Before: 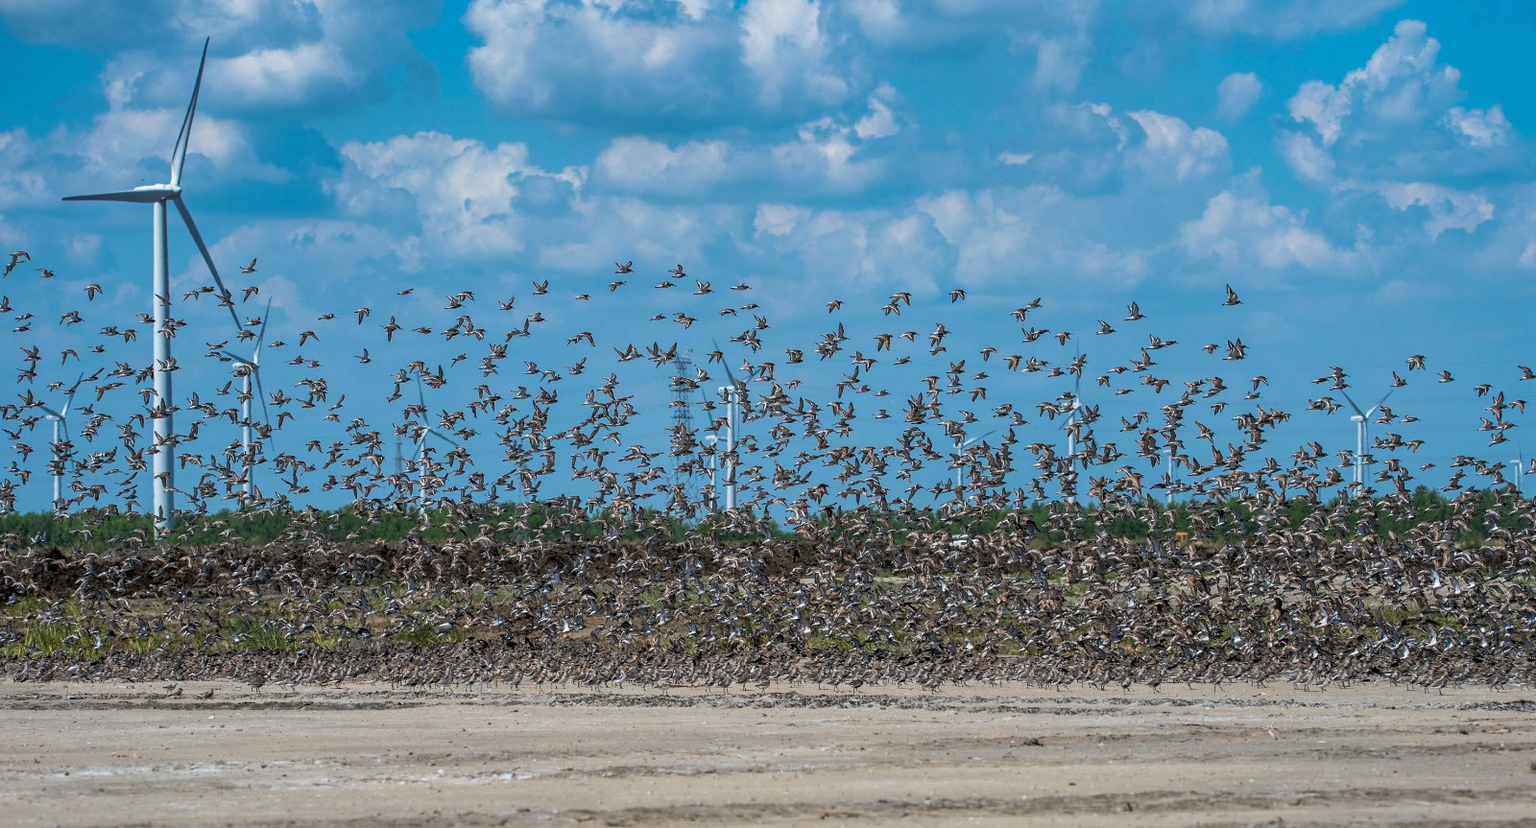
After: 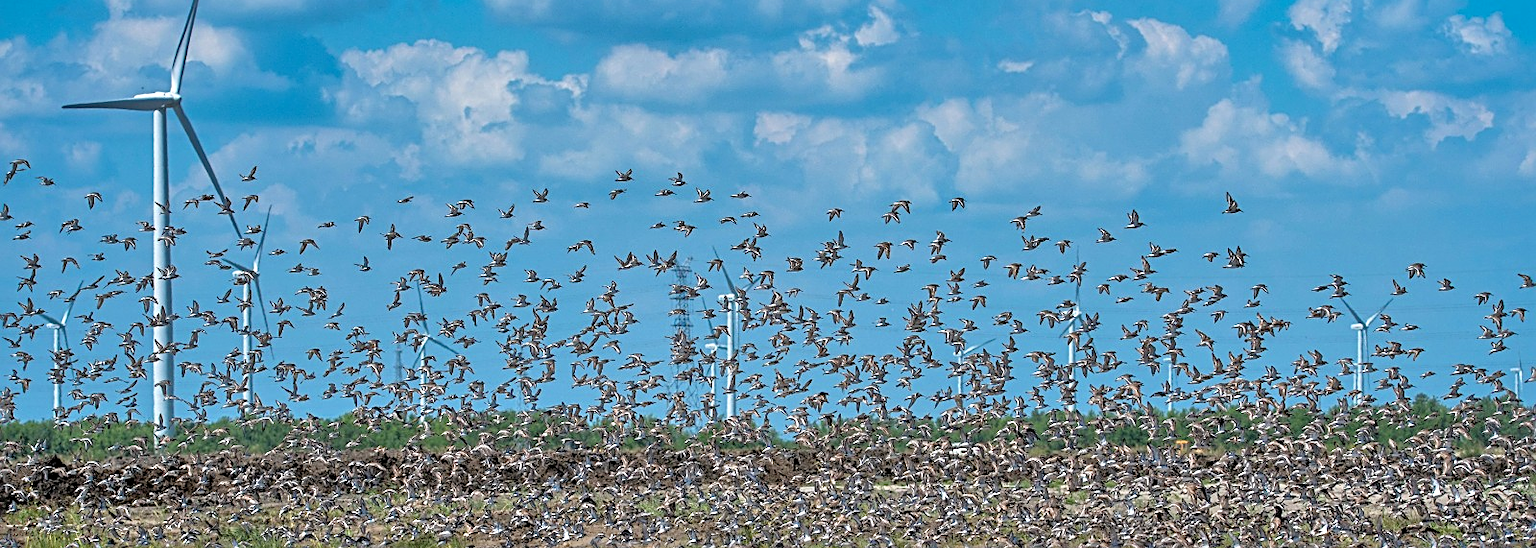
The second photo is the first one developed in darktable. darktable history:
crop: top 11.151%, bottom 22.669%
sharpen: radius 2.737
shadows and highlights: shadows 25.55, highlights -24.32
tone equalizer: -7 EV 0.149 EV, -6 EV 0.592 EV, -5 EV 1.12 EV, -4 EV 1.31 EV, -3 EV 1.12 EV, -2 EV 0.6 EV, -1 EV 0.162 EV, mask exposure compensation -0.487 EV
